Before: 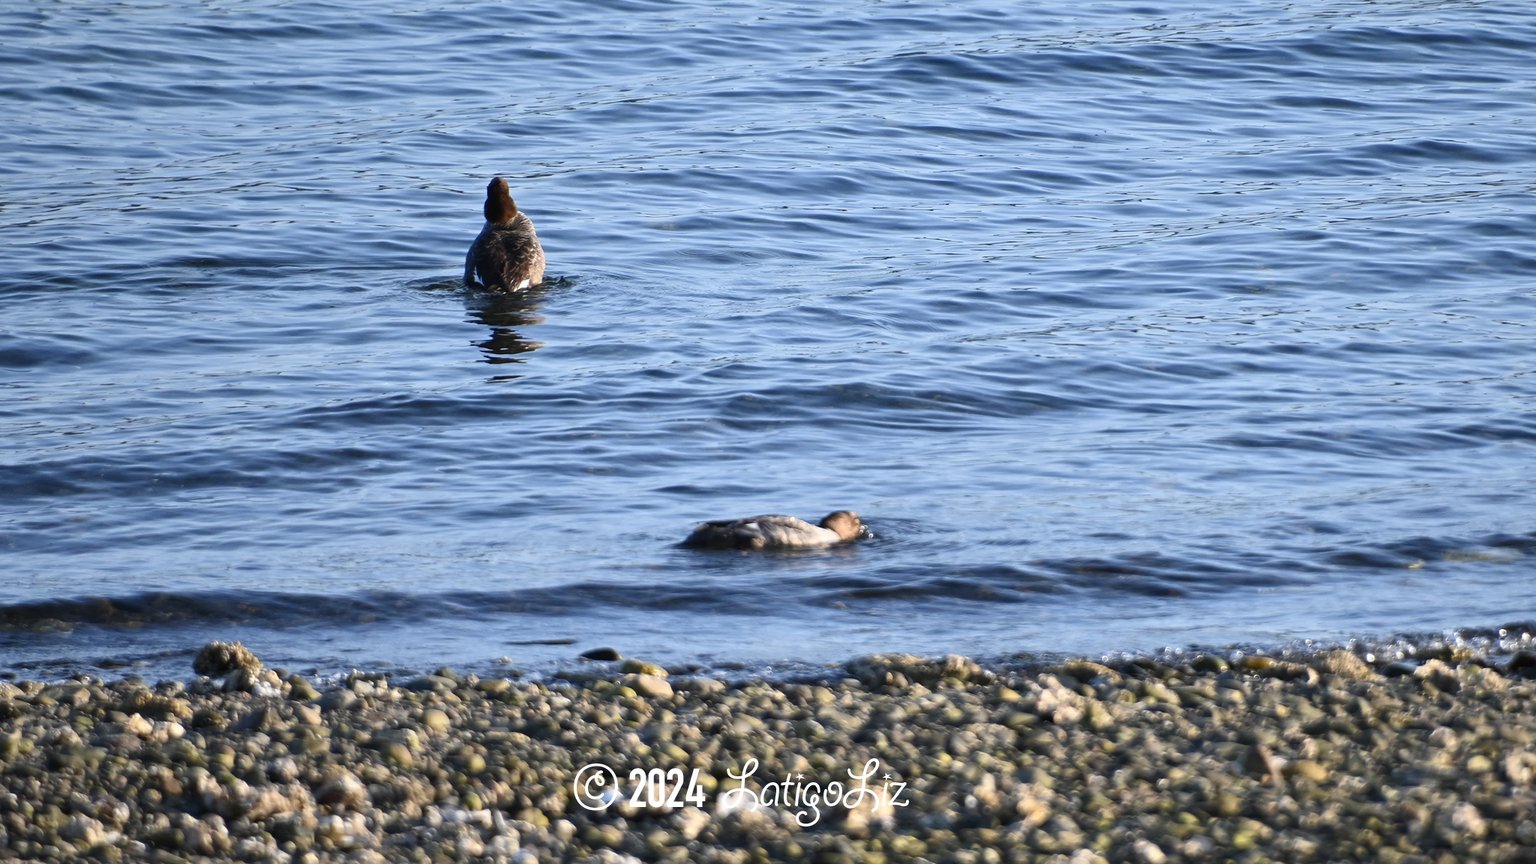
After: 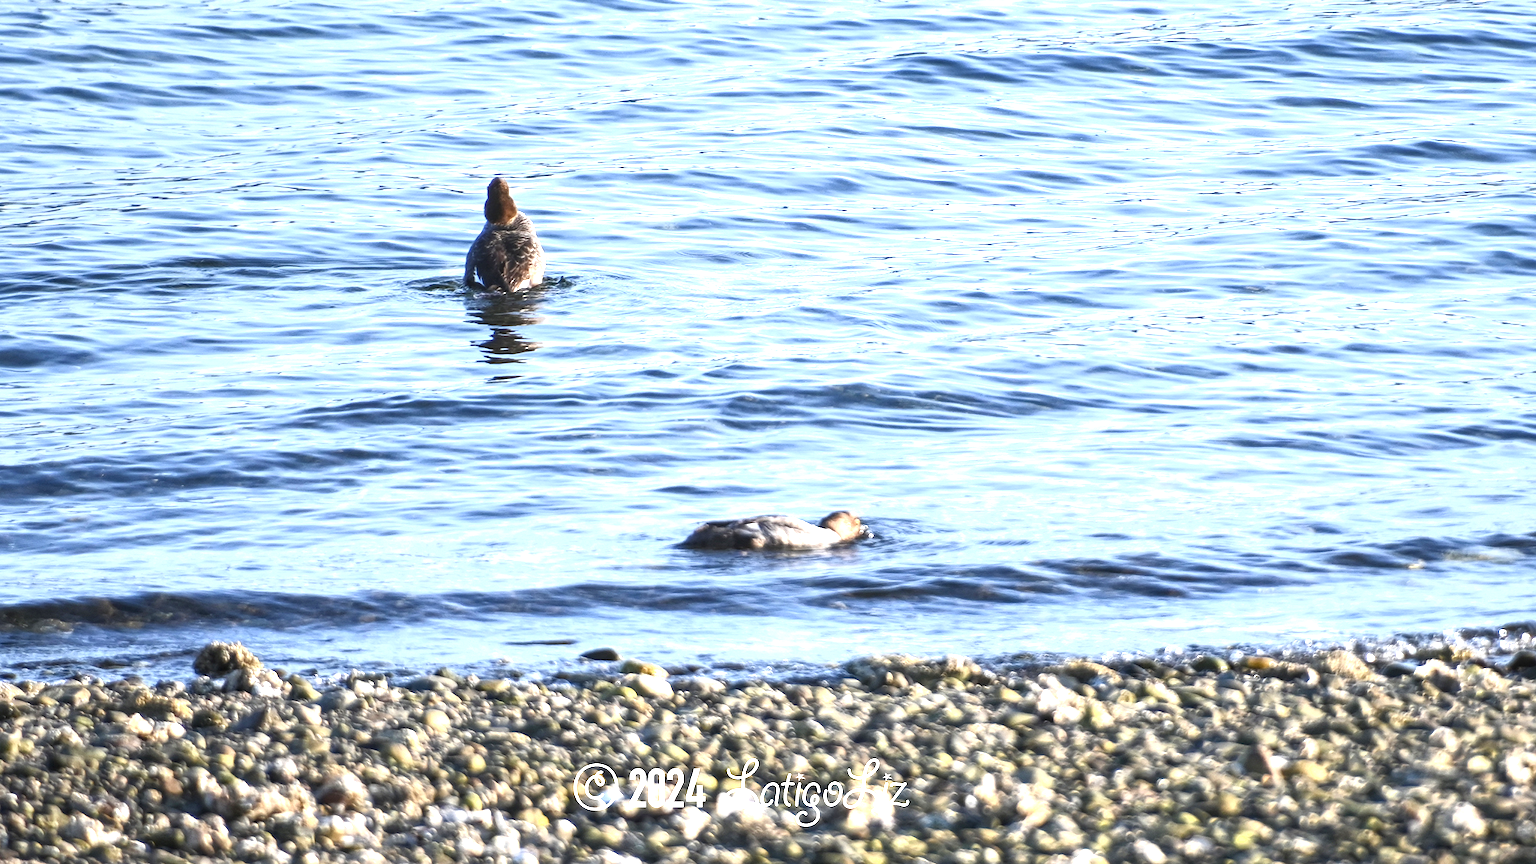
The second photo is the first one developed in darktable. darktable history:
shadows and highlights: shadows 0, highlights 40
local contrast: on, module defaults
exposure: black level correction 0, exposure 1.173 EV, compensate exposure bias true, compensate highlight preservation false
